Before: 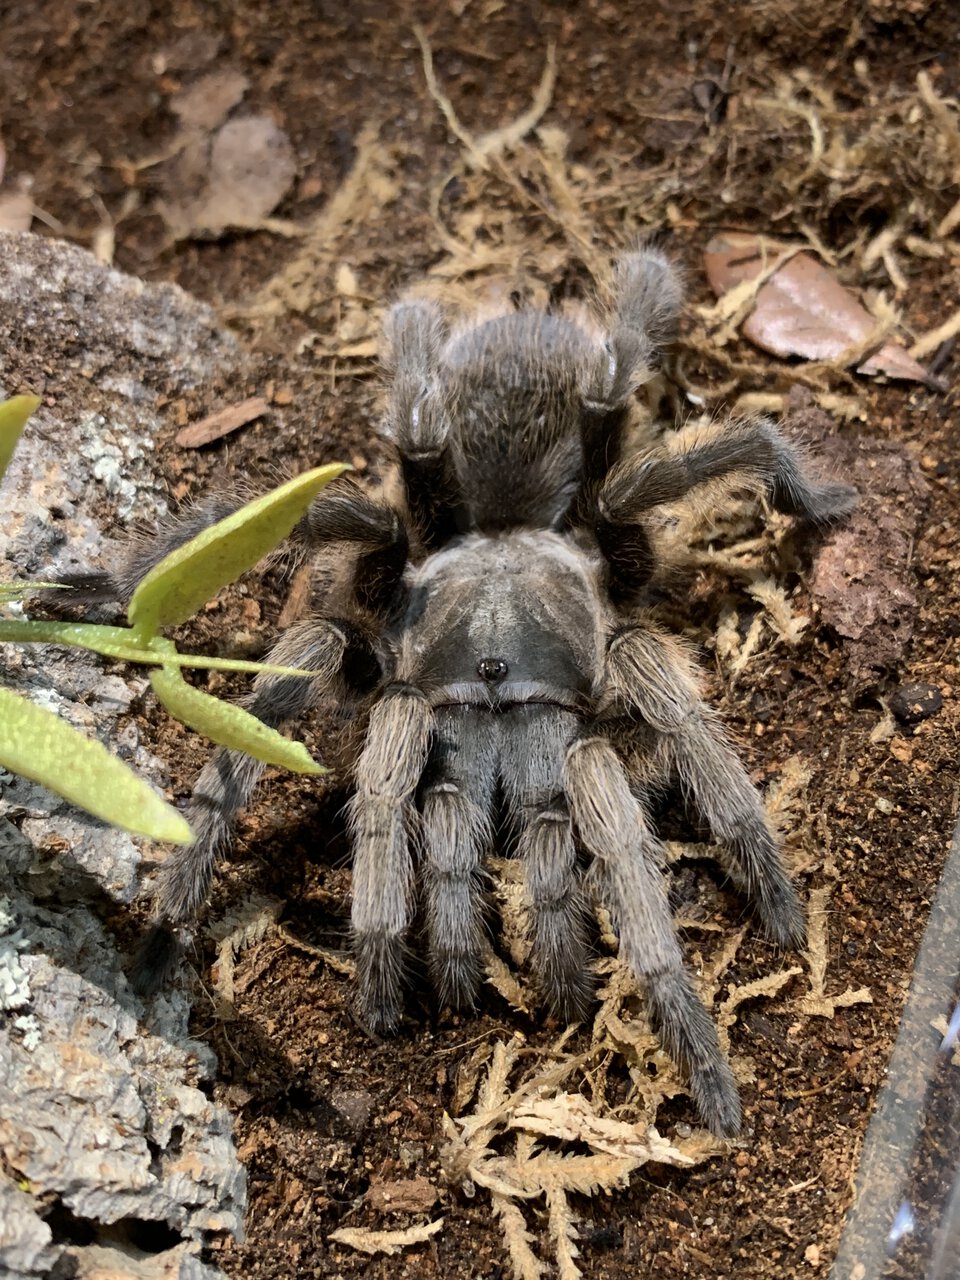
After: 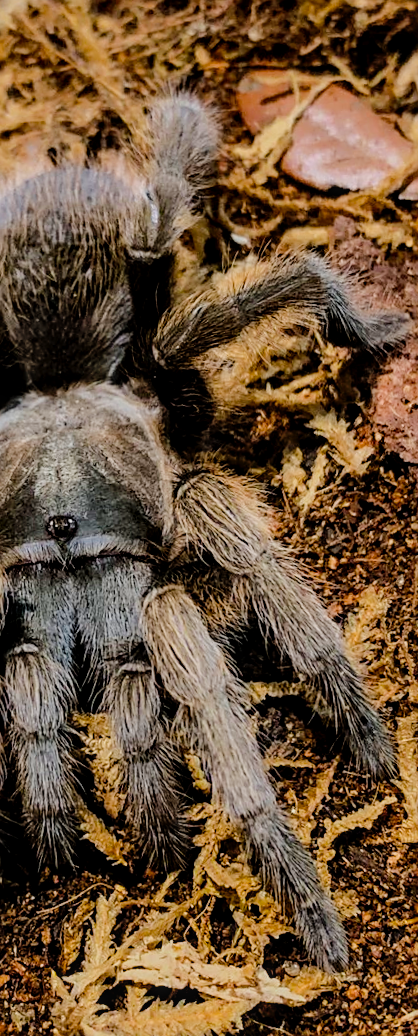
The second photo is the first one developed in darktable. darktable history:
color balance rgb: perceptual saturation grading › global saturation 25%, perceptual brilliance grading › mid-tones 10%, perceptual brilliance grading › shadows 15%, global vibrance 20%
crop: left 45.721%, top 13.393%, right 14.118%, bottom 10.01%
rotate and perspective: rotation -4.98°, automatic cropping off
filmic rgb: black relative exposure -7.65 EV, white relative exposure 4.56 EV, hardness 3.61
local contrast: on, module defaults
sharpen: on, module defaults
tone curve: curves: ch0 [(0, 0) (0.003, 0.001) (0.011, 0.004) (0.025, 0.011) (0.044, 0.021) (0.069, 0.028) (0.1, 0.036) (0.136, 0.051) (0.177, 0.085) (0.224, 0.127) (0.277, 0.193) (0.335, 0.266) (0.399, 0.338) (0.468, 0.419) (0.543, 0.504) (0.623, 0.593) (0.709, 0.689) (0.801, 0.784) (0.898, 0.888) (1, 1)], preserve colors none
